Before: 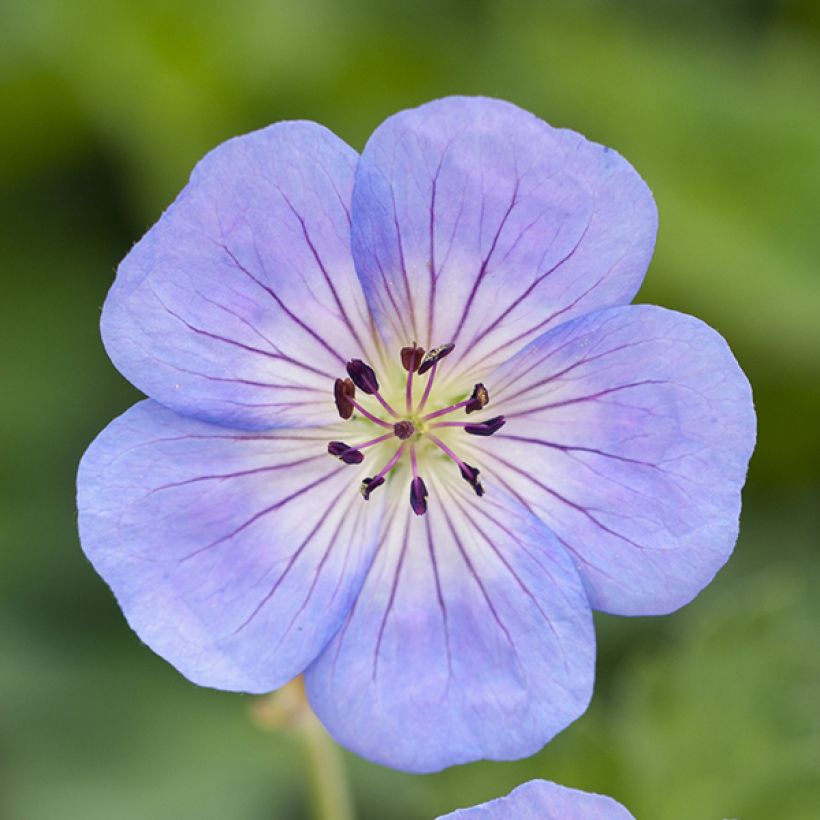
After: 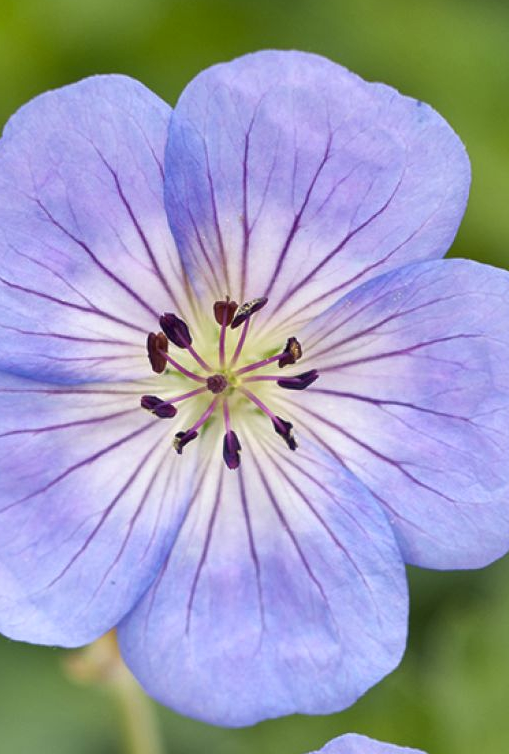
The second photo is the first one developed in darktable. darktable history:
crop and rotate: left 22.867%, top 5.627%, right 15.027%, bottom 2.34%
local contrast: mode bilateral grid, contrast 19, coarseness 50, detail 132%, midtone range 0.2
tone equalizer: mask exposure compensation -0.495 EV
